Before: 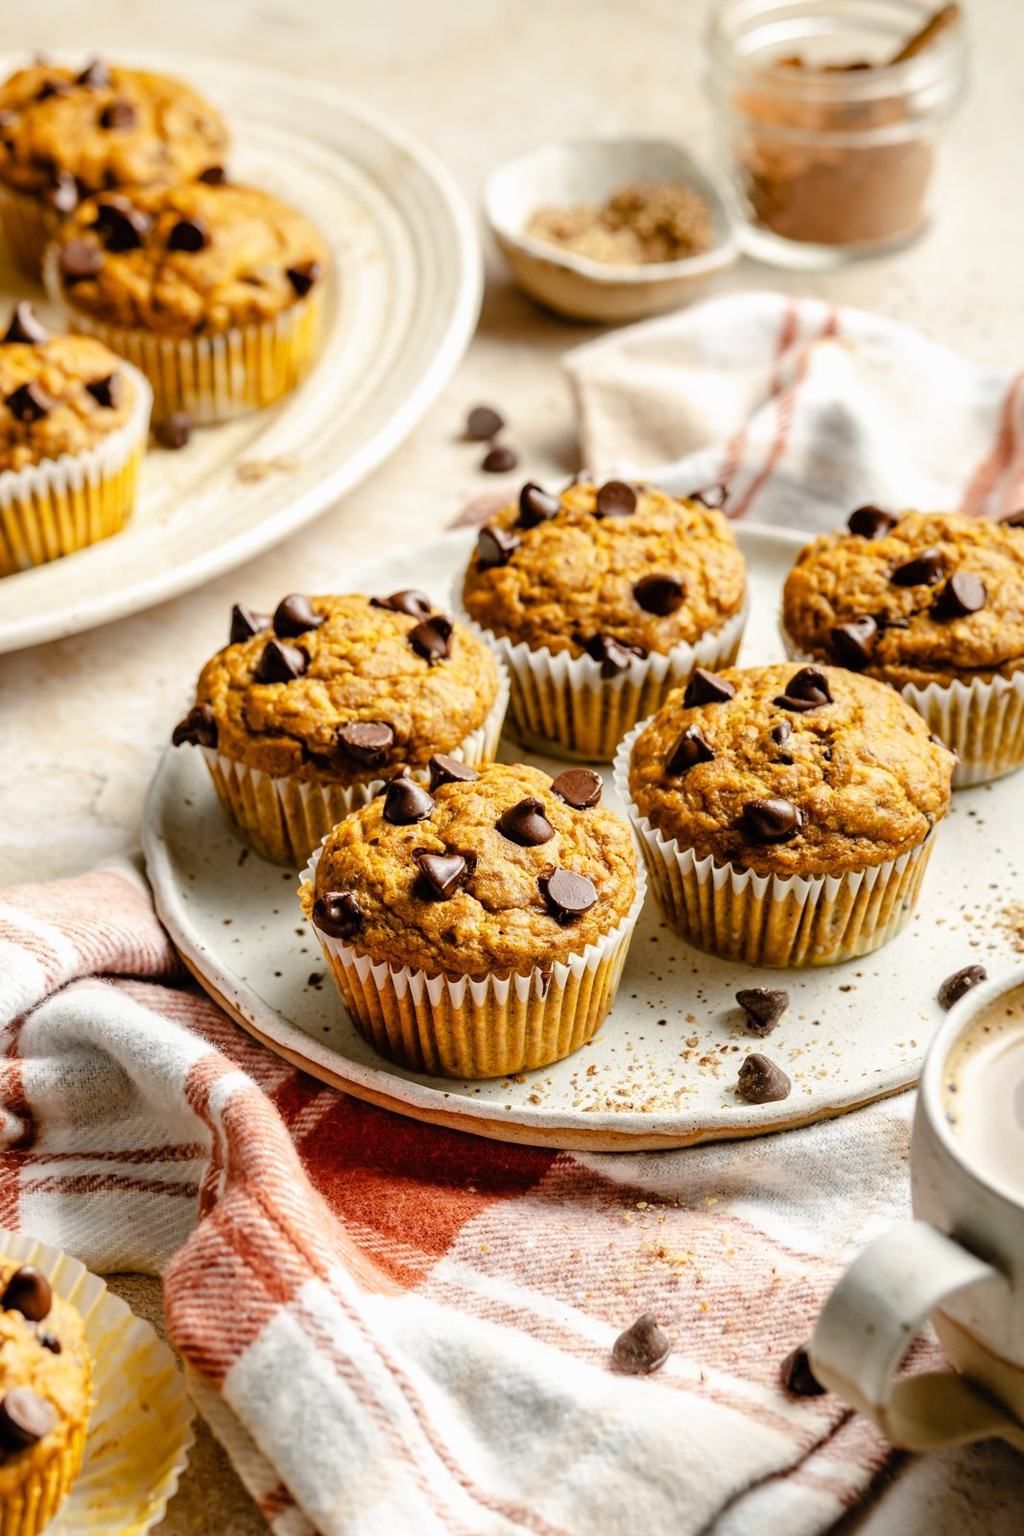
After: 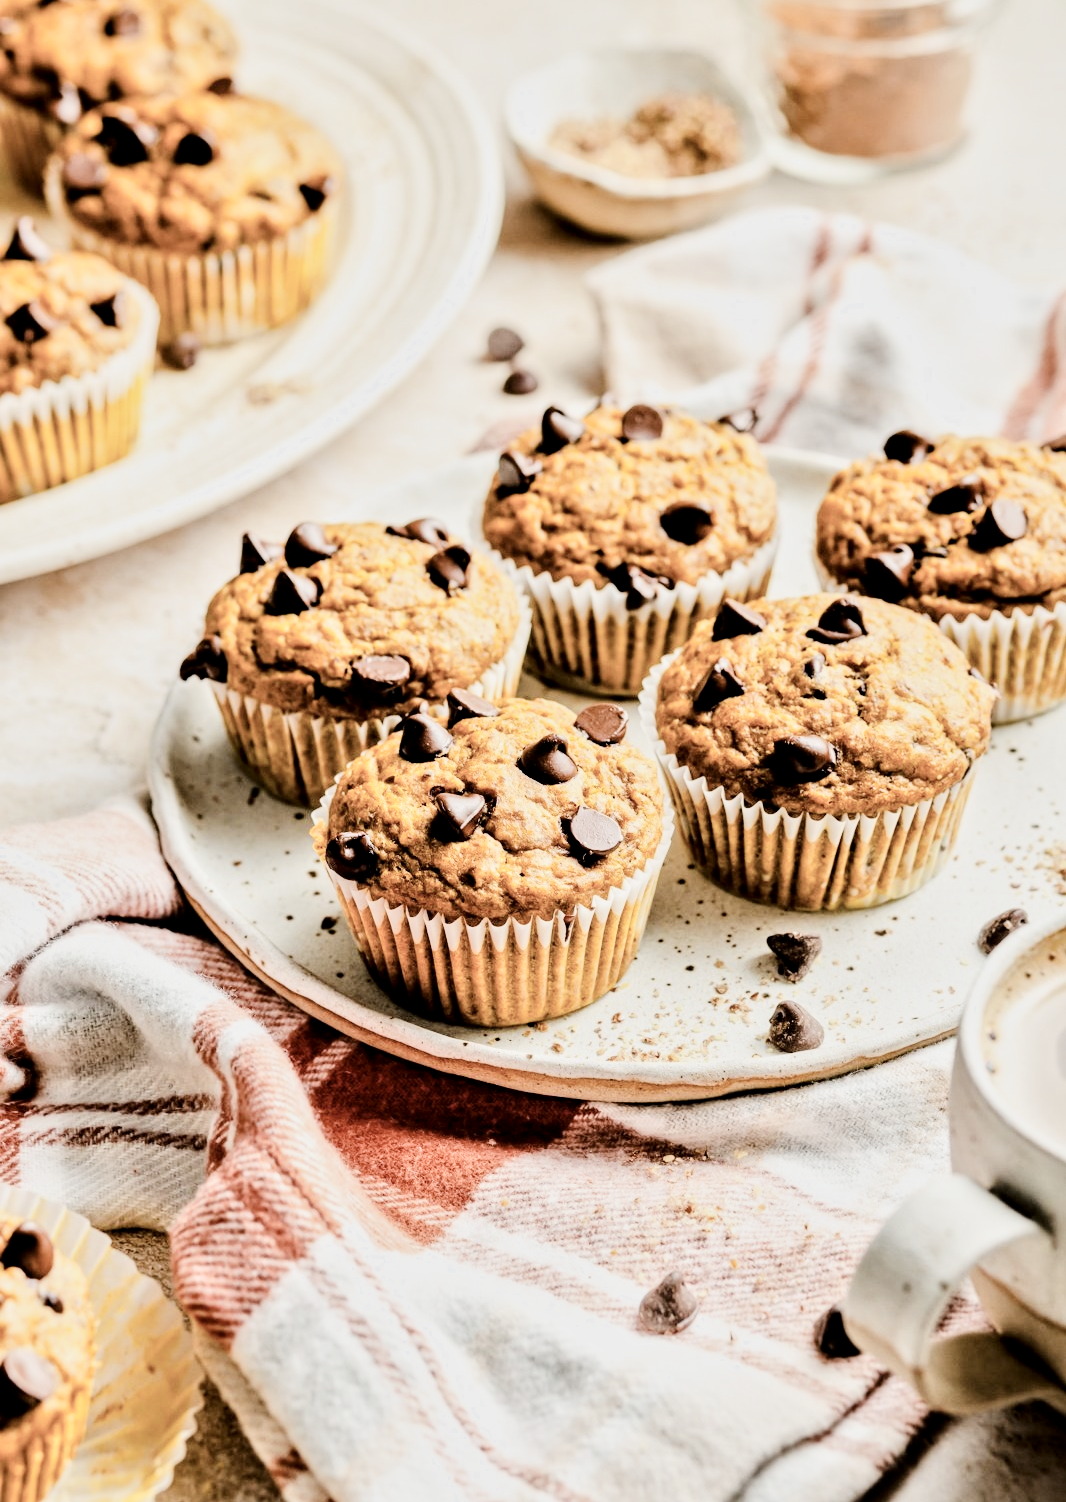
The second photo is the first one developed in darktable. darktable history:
filmic rgb: black relative exposure -7.65 EV, white relative exposure 4.56 EV, threshold 2.96 EV, hardness 3.61, enable highlight reconstruction true
crop and rotate: top 6.088%
contrast brightness saturation: contrast 0.249, saturation -0.32
color zones: curves: ch0 [(0, 0.497) (0.143, 0.5) (0.286, 0.5) (0.429, 0.483) (0.571, 0.116) (0.714, -0.006) (0.857, 0.28) (1, 0.497)]
tone equalizer: -7 EV 0.156 EV, -6 EV 0.621 EV, -5 EV 1.18 EV, -4 EV 1.35 EV, -3 EV 1.15 EV, -2 EV 0.6 EV, -1 EV 0.168 EV, smoothing diameter 2.04%, edges refinement/feathering 17.31, mask exposure compensation -1.57 EV, filter diffusion 5
local contrast: highlights 101%, shadows 99%, detail 119%, midtone range 0.2
